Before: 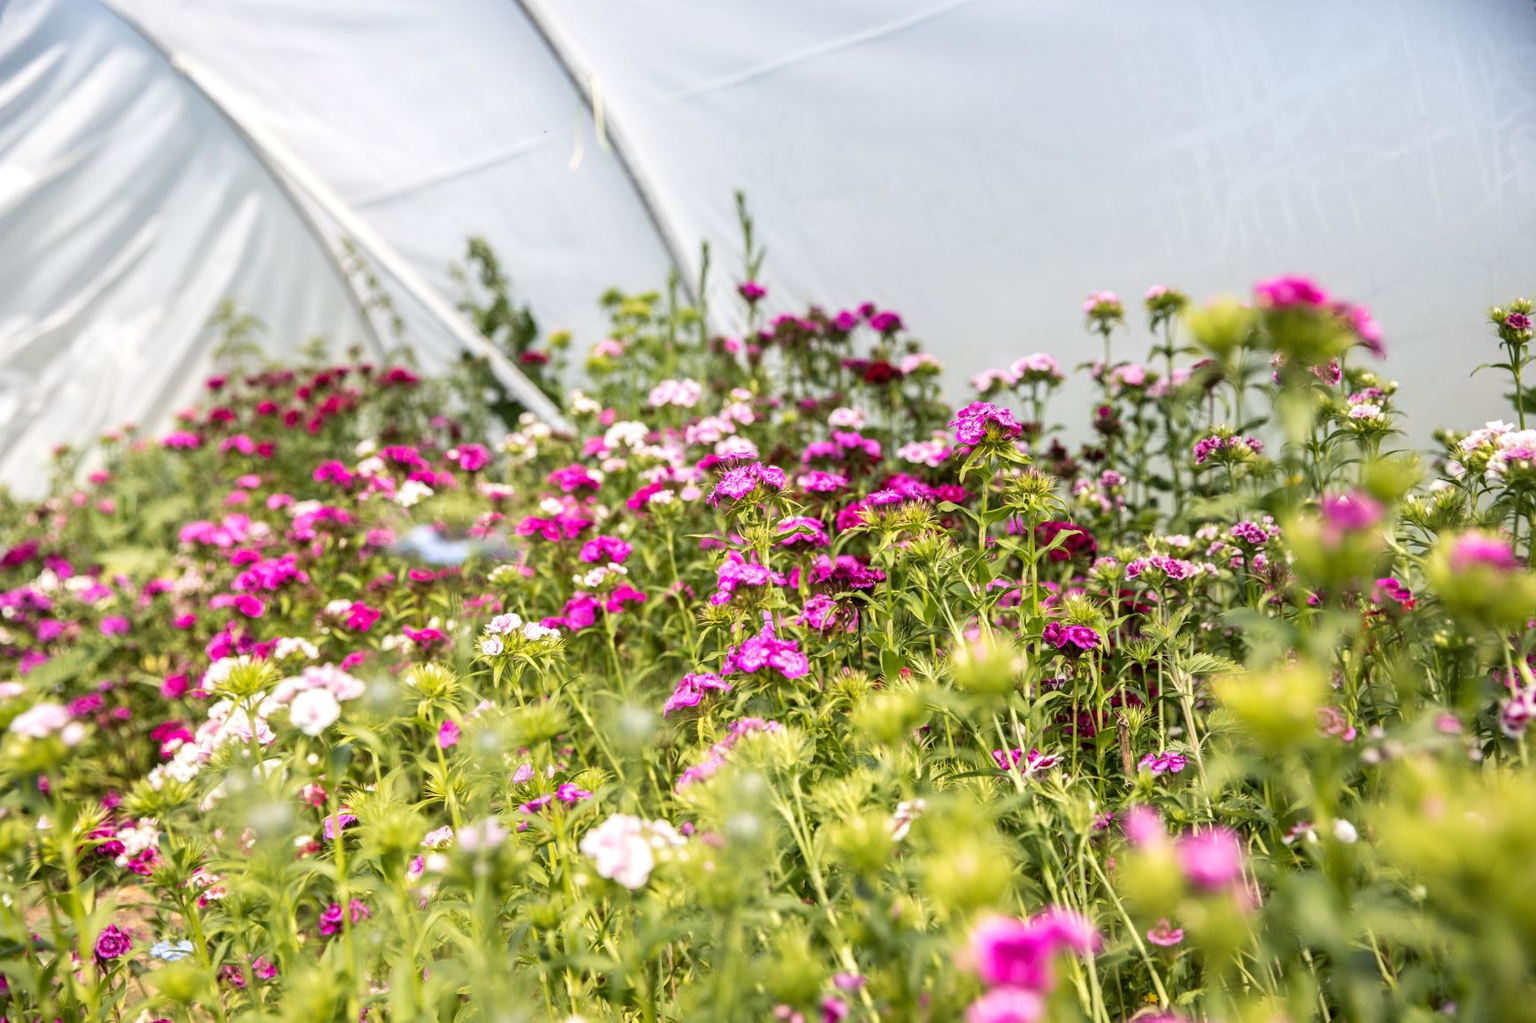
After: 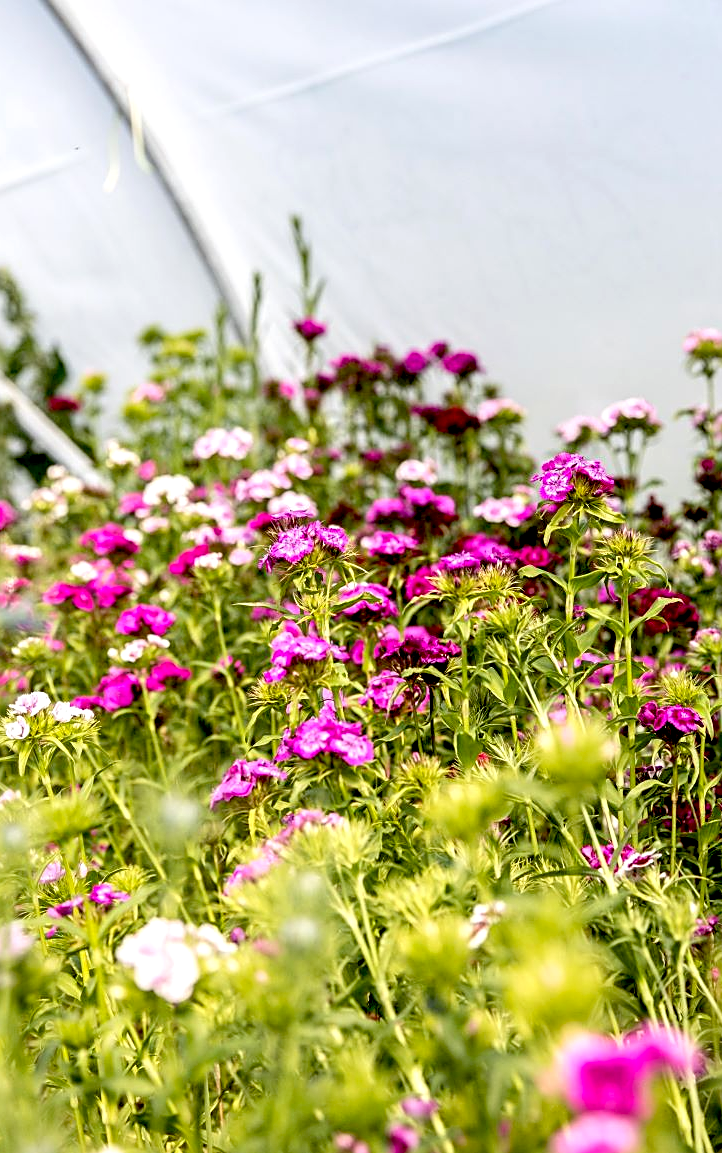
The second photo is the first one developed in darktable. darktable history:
exposure: black level correction 0.027, exposure 0.185 EV, compensate exposure bias true, compensate highlight preservation false
sharpen: on, module defaults
crop: left 31.077%, right 27.215%
